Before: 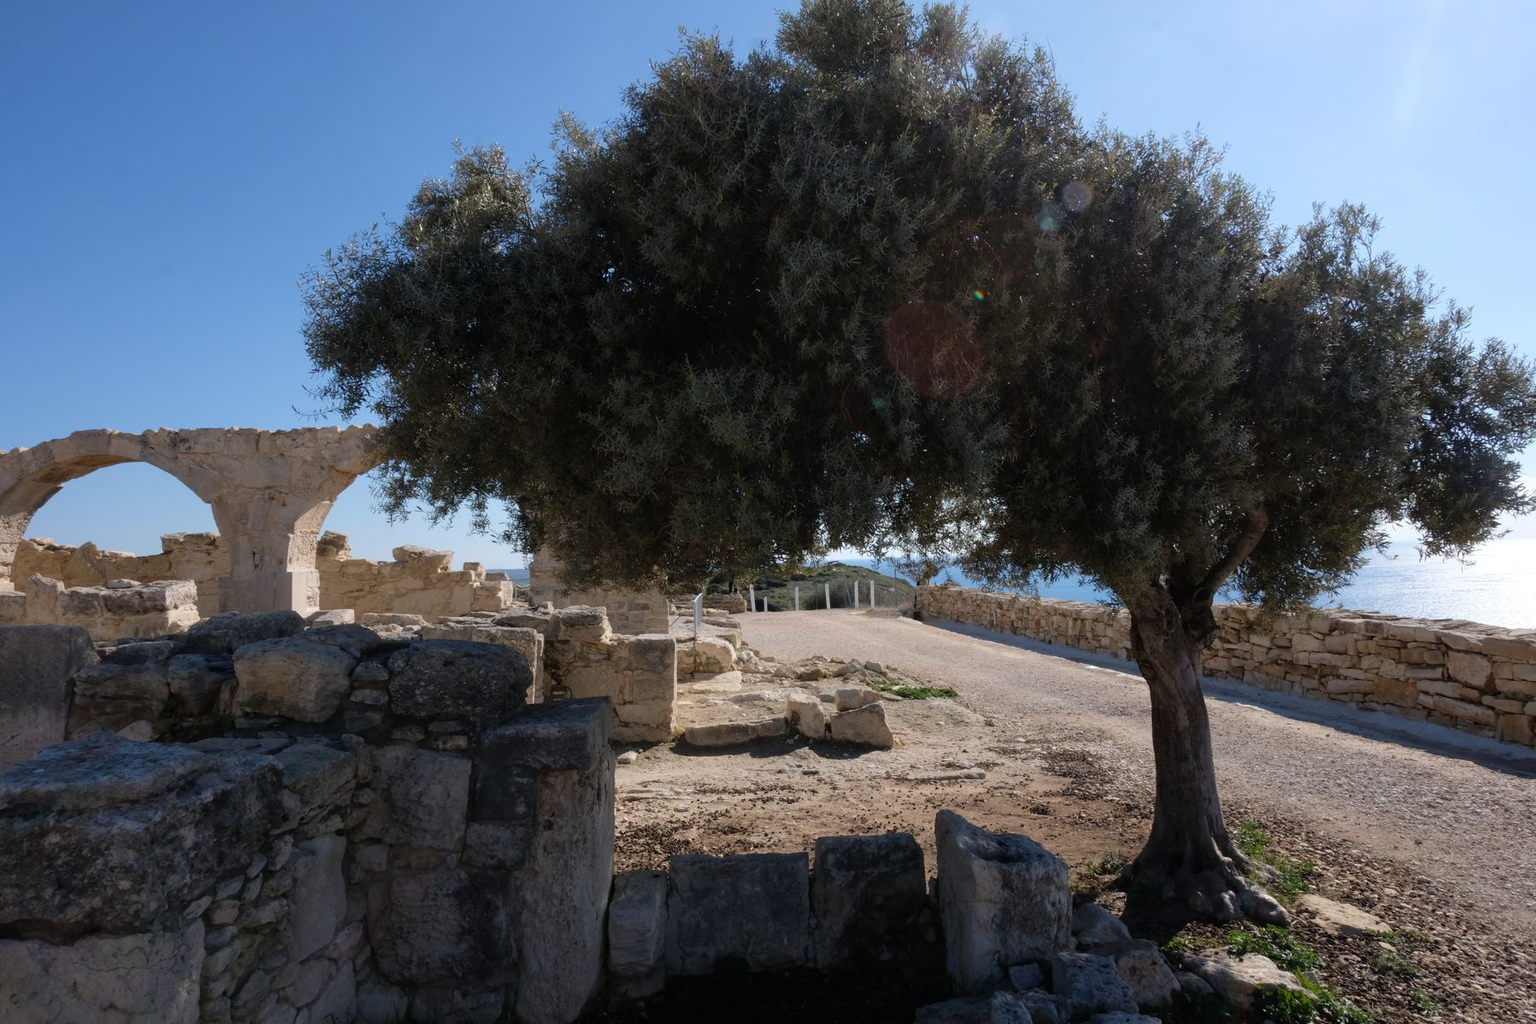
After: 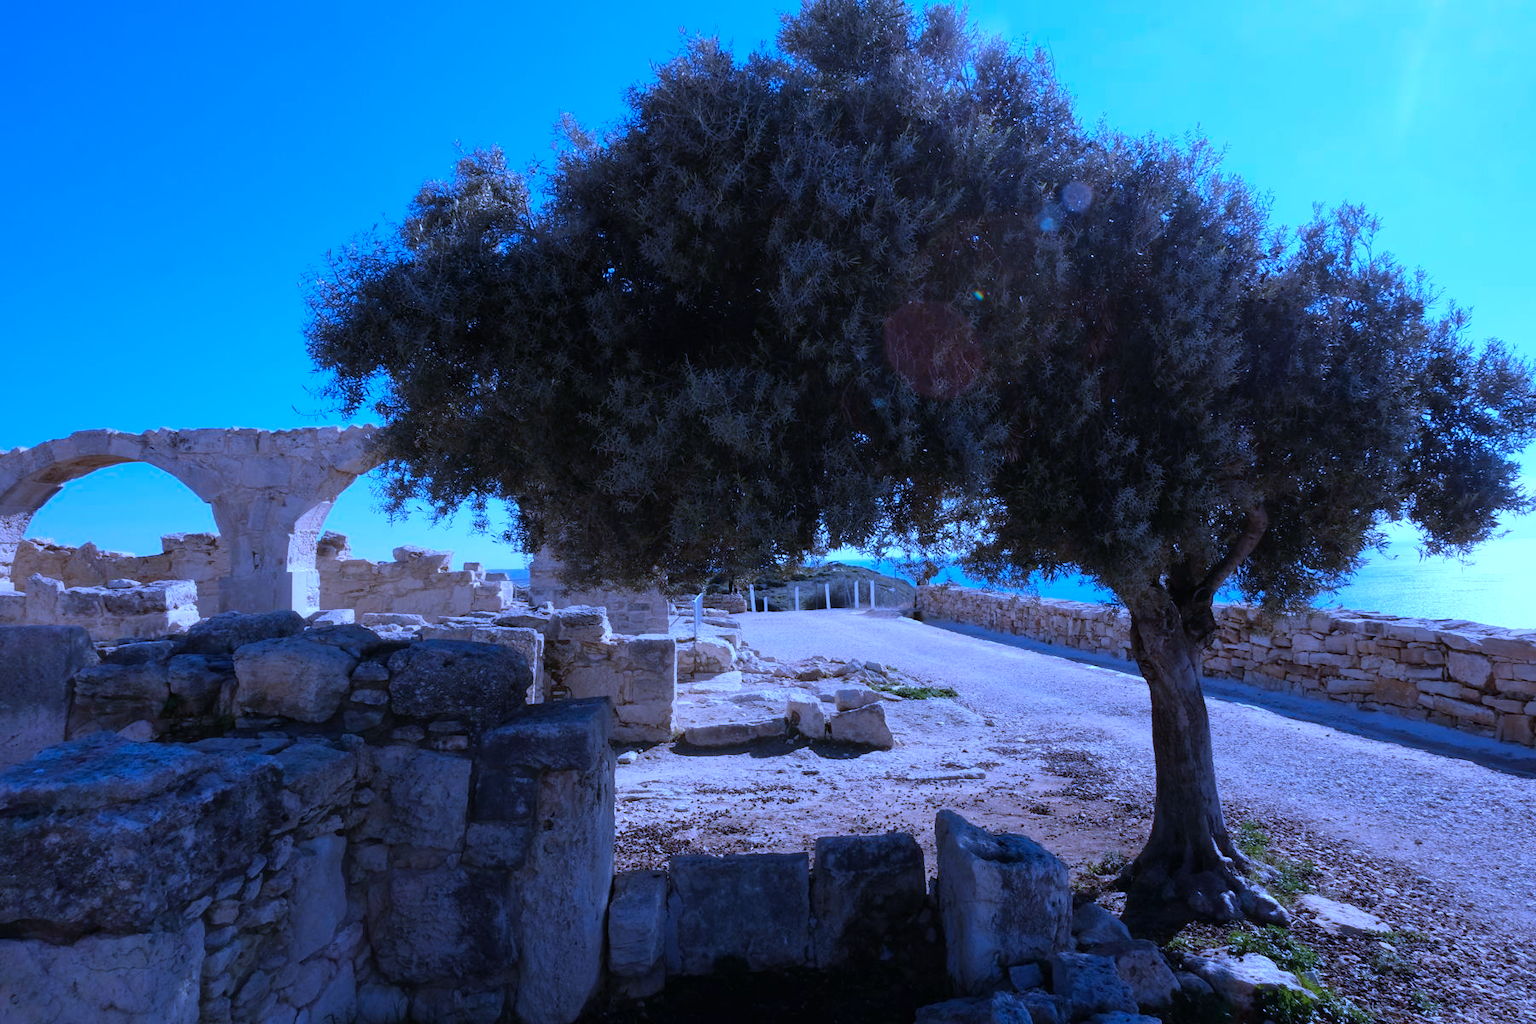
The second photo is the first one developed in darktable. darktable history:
color correction: highlights a* -10.69, highlights b* -19.19
white balance: red 0.98, blue 1.61
